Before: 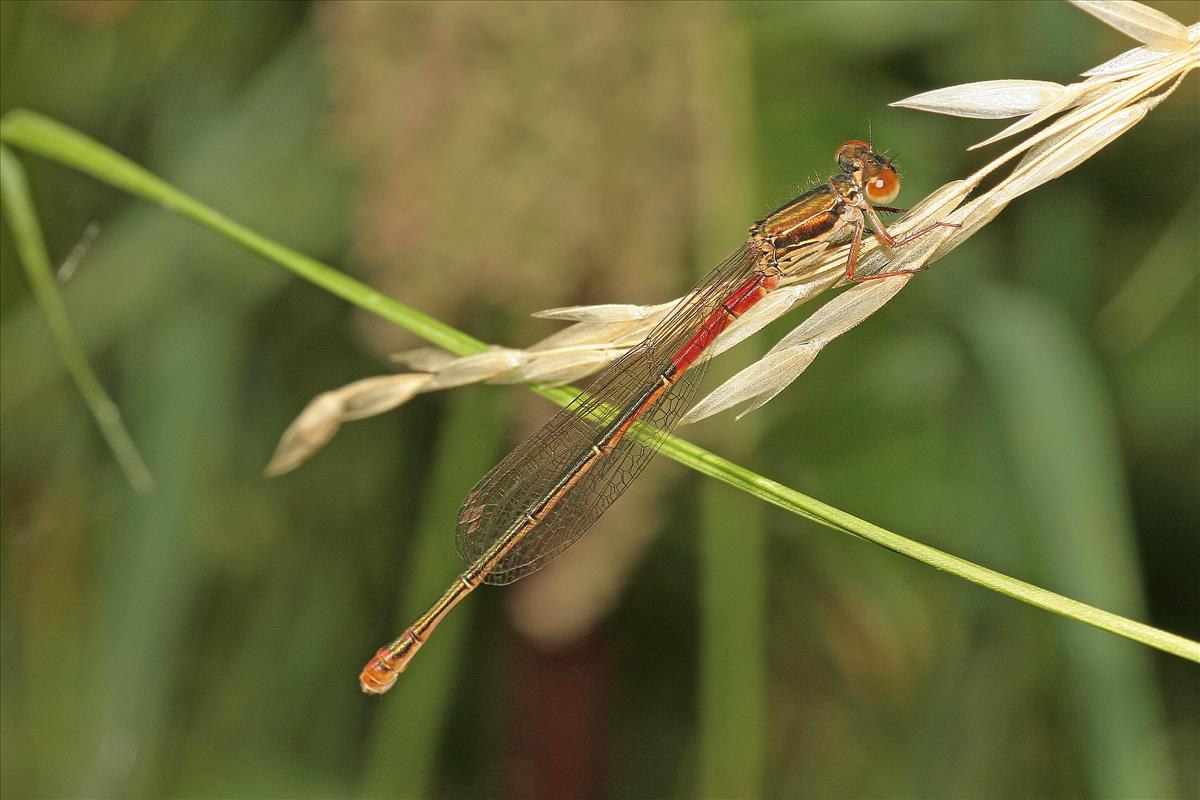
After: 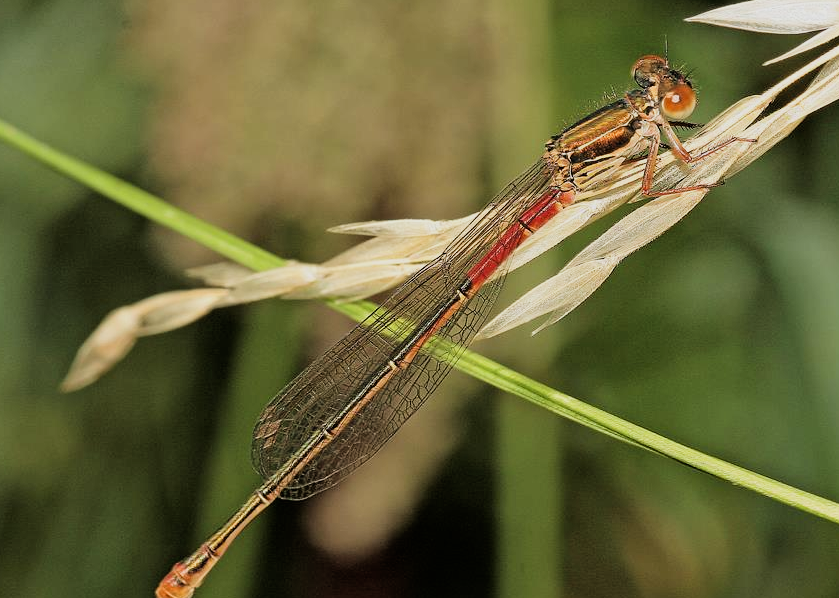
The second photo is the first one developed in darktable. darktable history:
crop and rotate: left 17.046%, top 10.659%, right 12.989%, bottom 14.553%
rgb levels: preserve colors max RGB
filmic rgb: black relative exposure -5 EV, hardness 2.88, contrast 1.3, highlights saturation mix -30%
